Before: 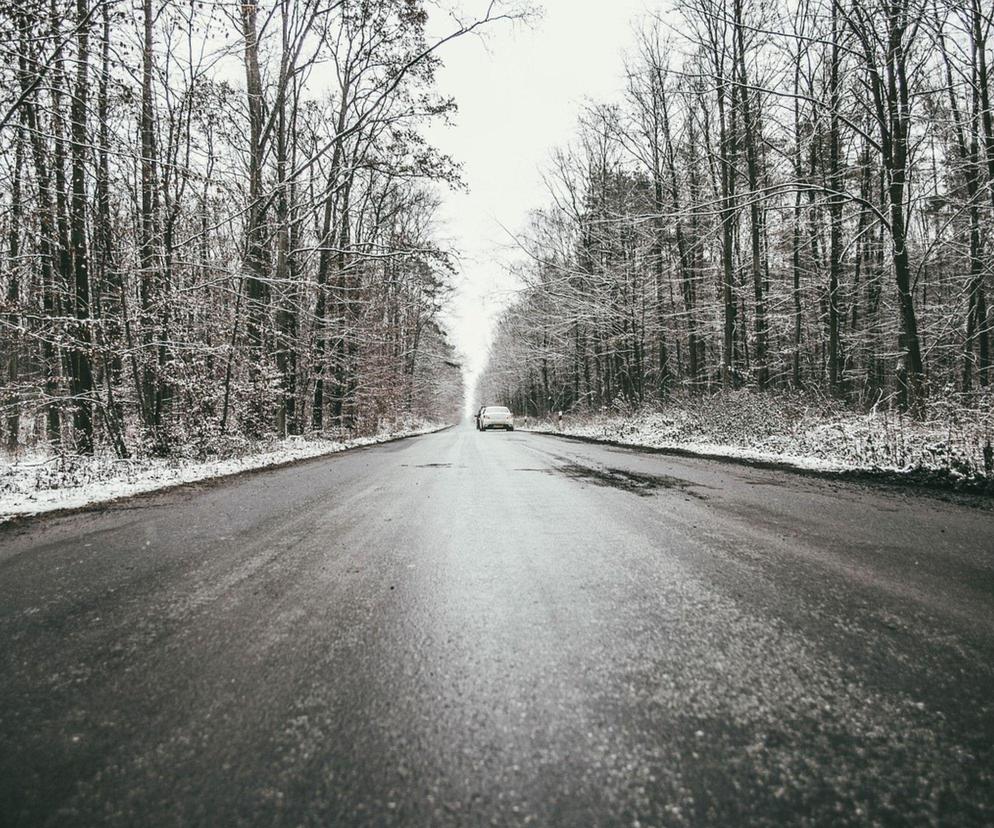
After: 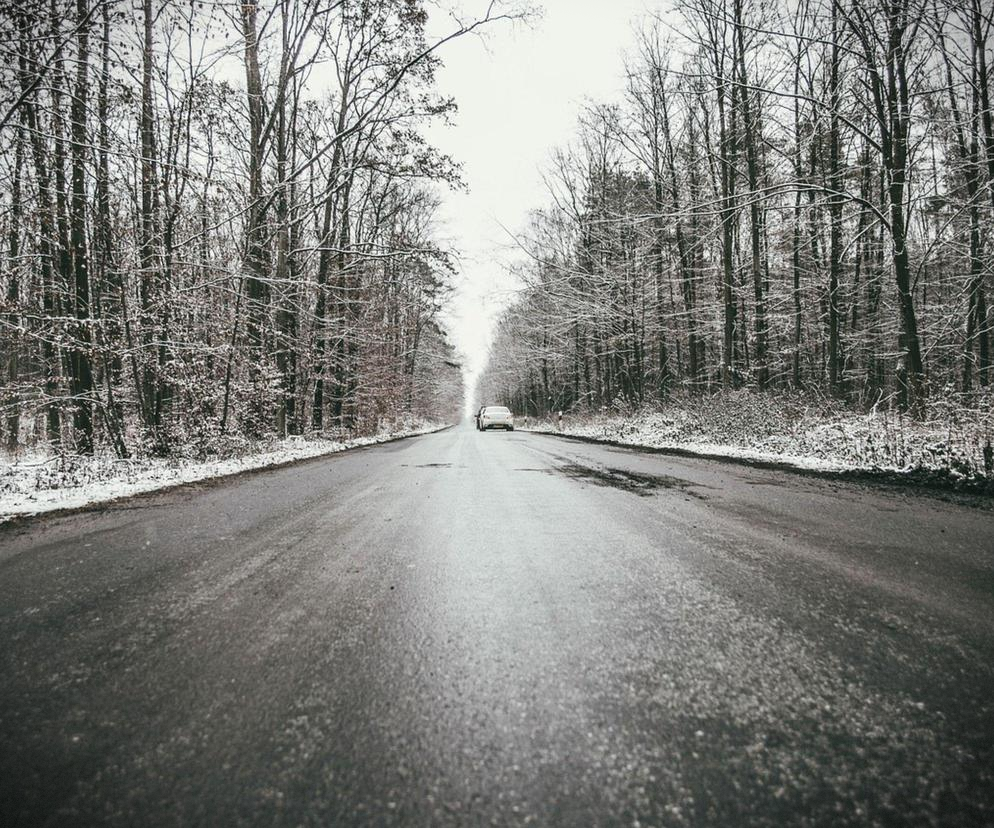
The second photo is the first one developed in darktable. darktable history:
vignetting: fall-off start 97.14%, width/height ratio 1.185, dithering 8-bit output
